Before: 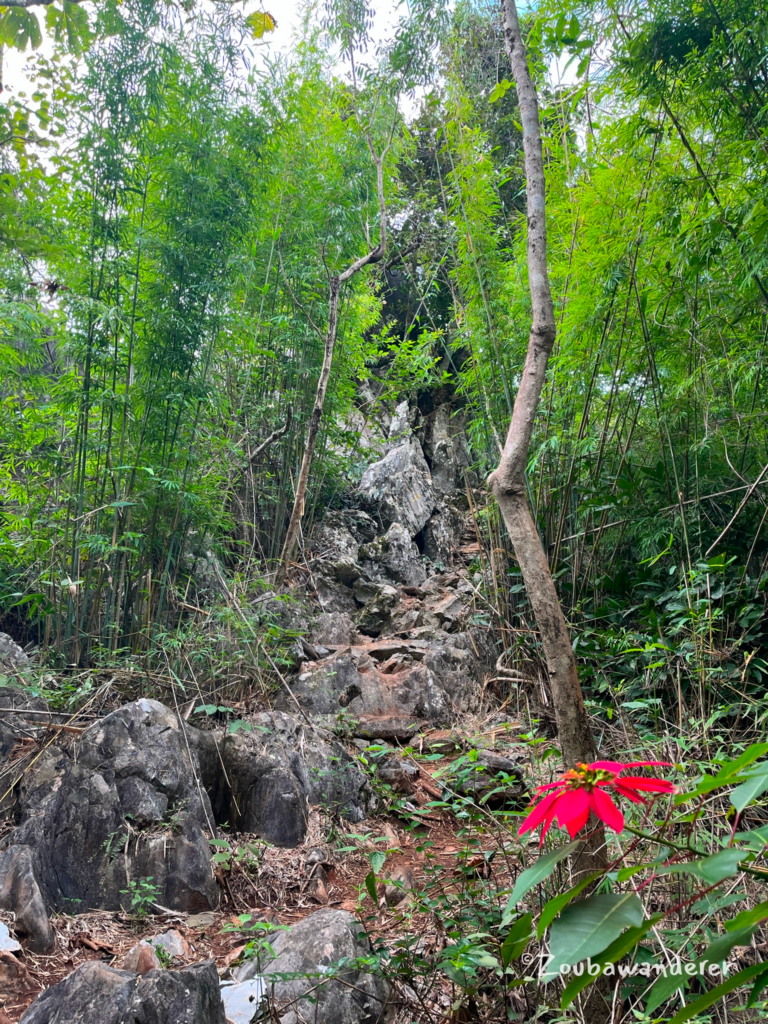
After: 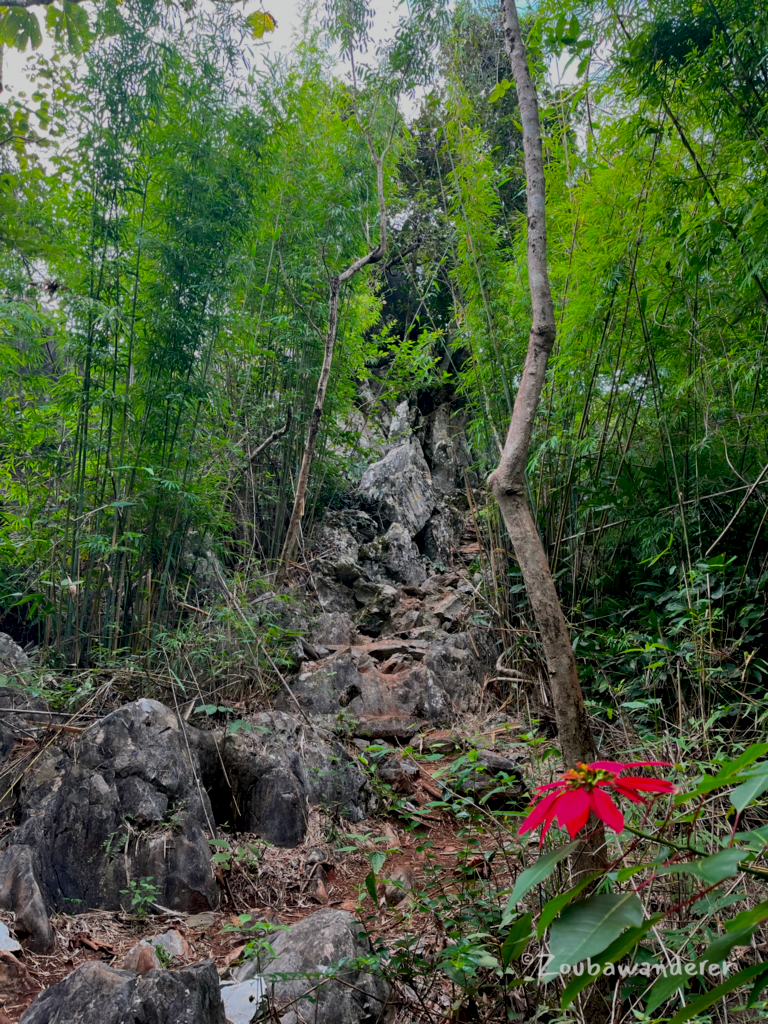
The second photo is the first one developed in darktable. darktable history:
exposure: black level correction 0.009, exposure -0.66 EV, compensate exposure bias true, compensate highlight preservation false
